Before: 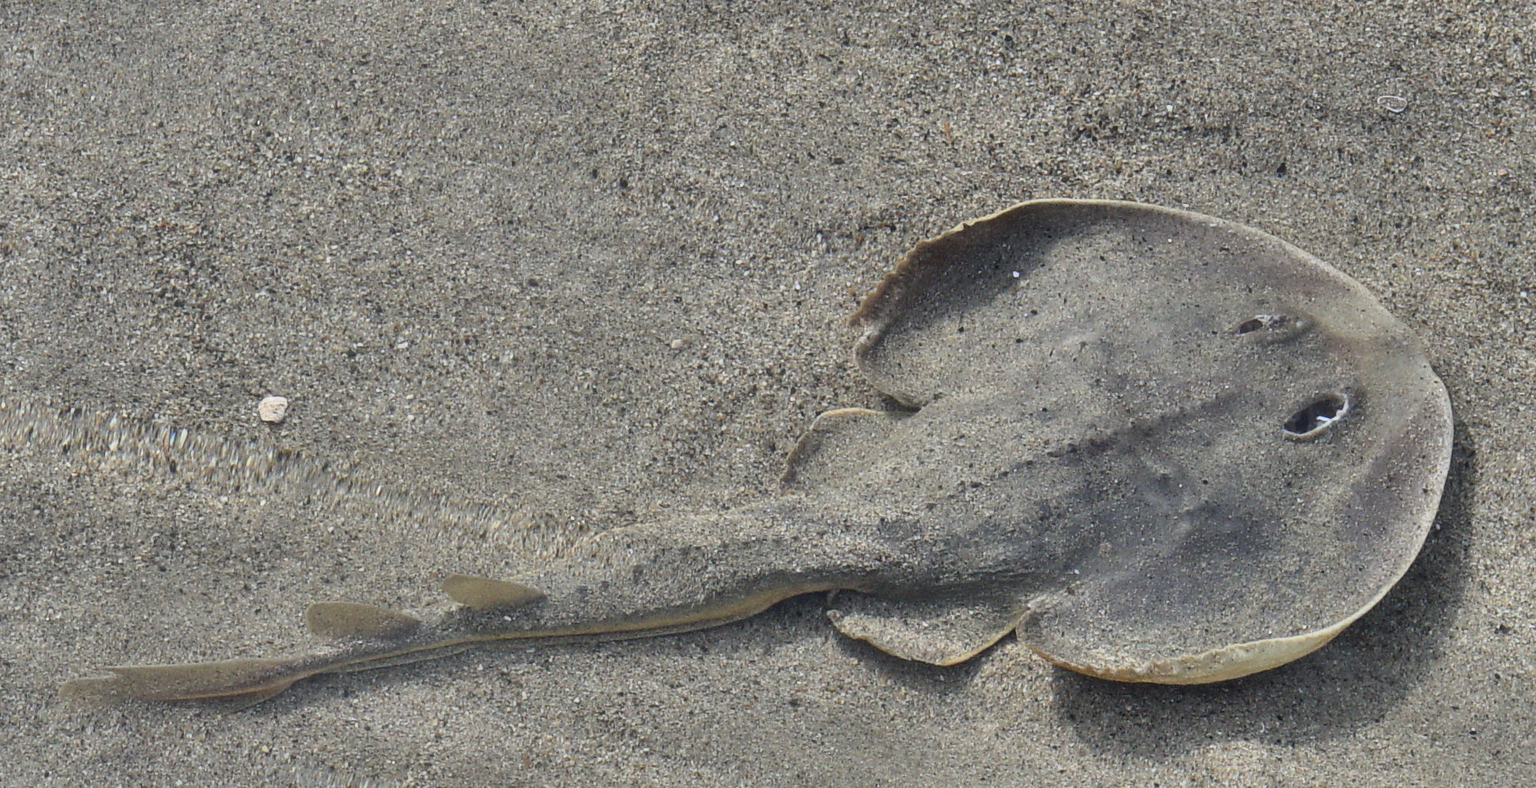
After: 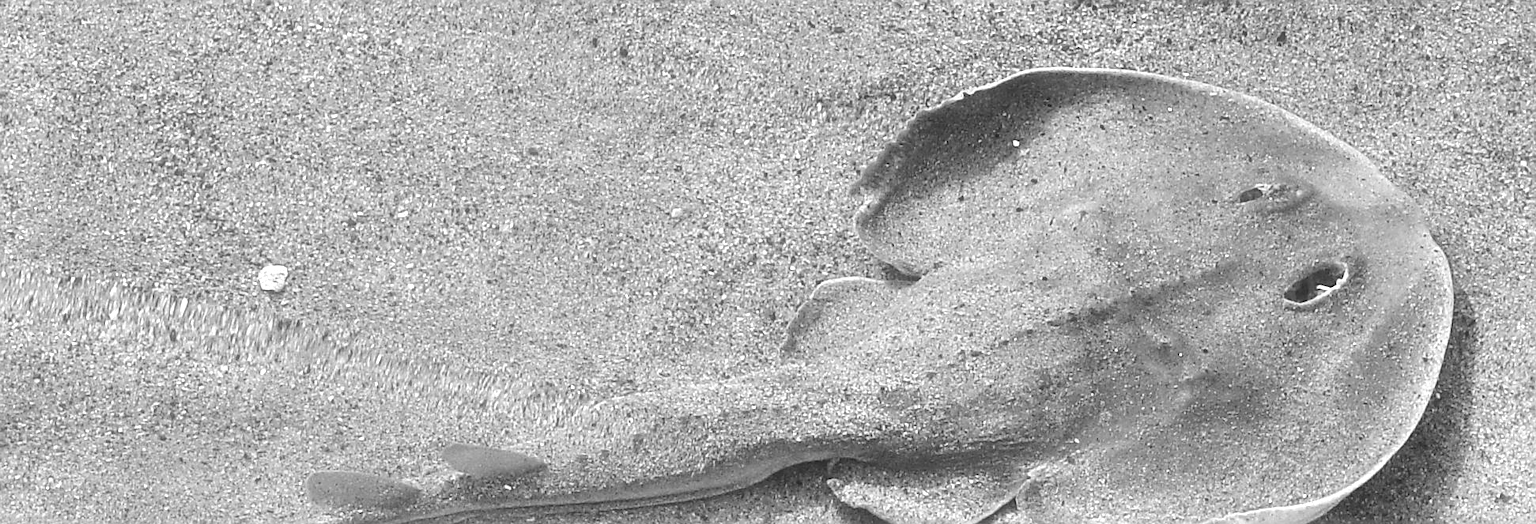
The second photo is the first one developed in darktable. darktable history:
monochrome: on, module defaults
crop: top 16.727%, bottom 16.727%
shadows and highlights: shadows -24.28, highlights 49.77, soften with gaussian
exposure: exposure 0.648 EV, compensate highlight preservation false
haze removal: strength -0.1, adaptive false
sharpen: on, module defaults
